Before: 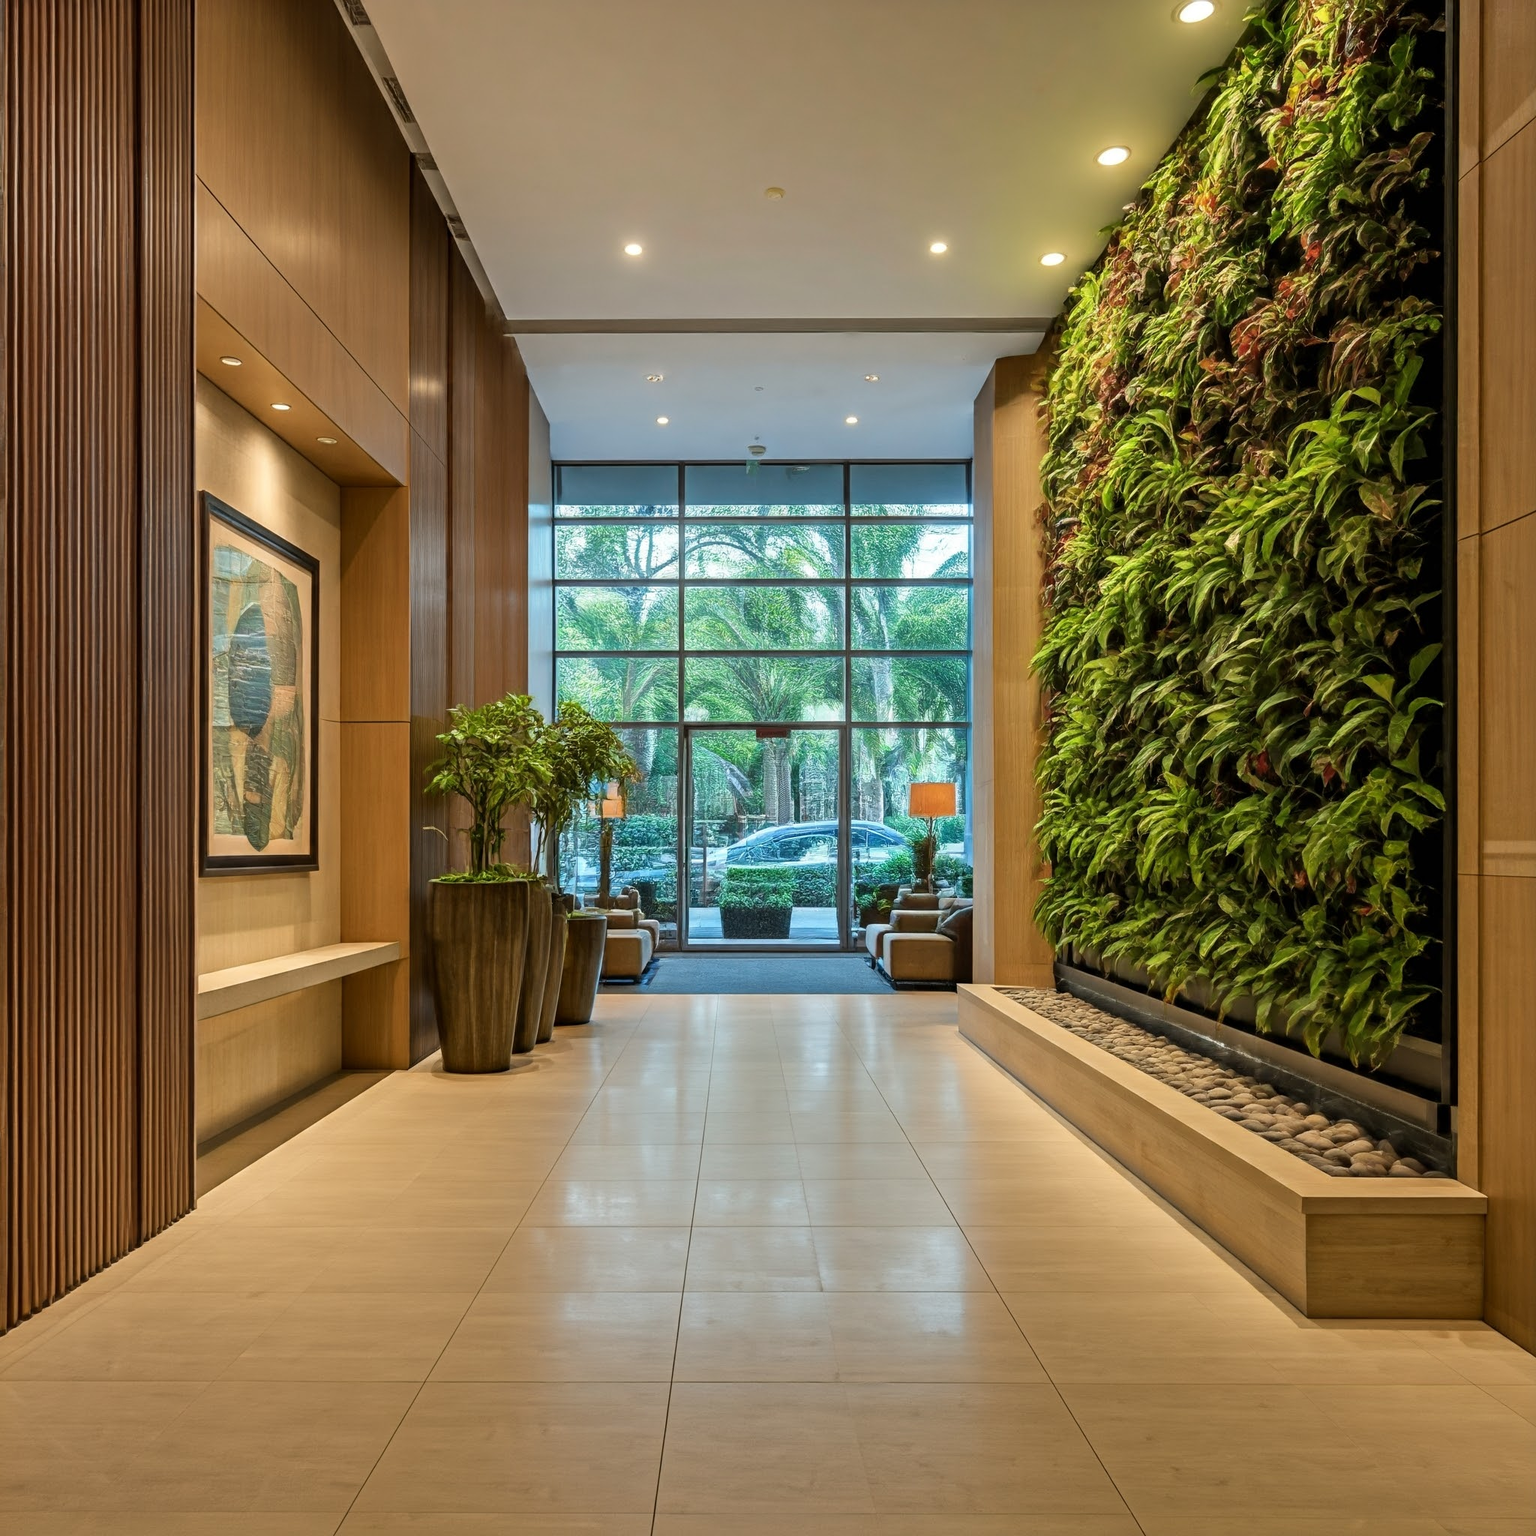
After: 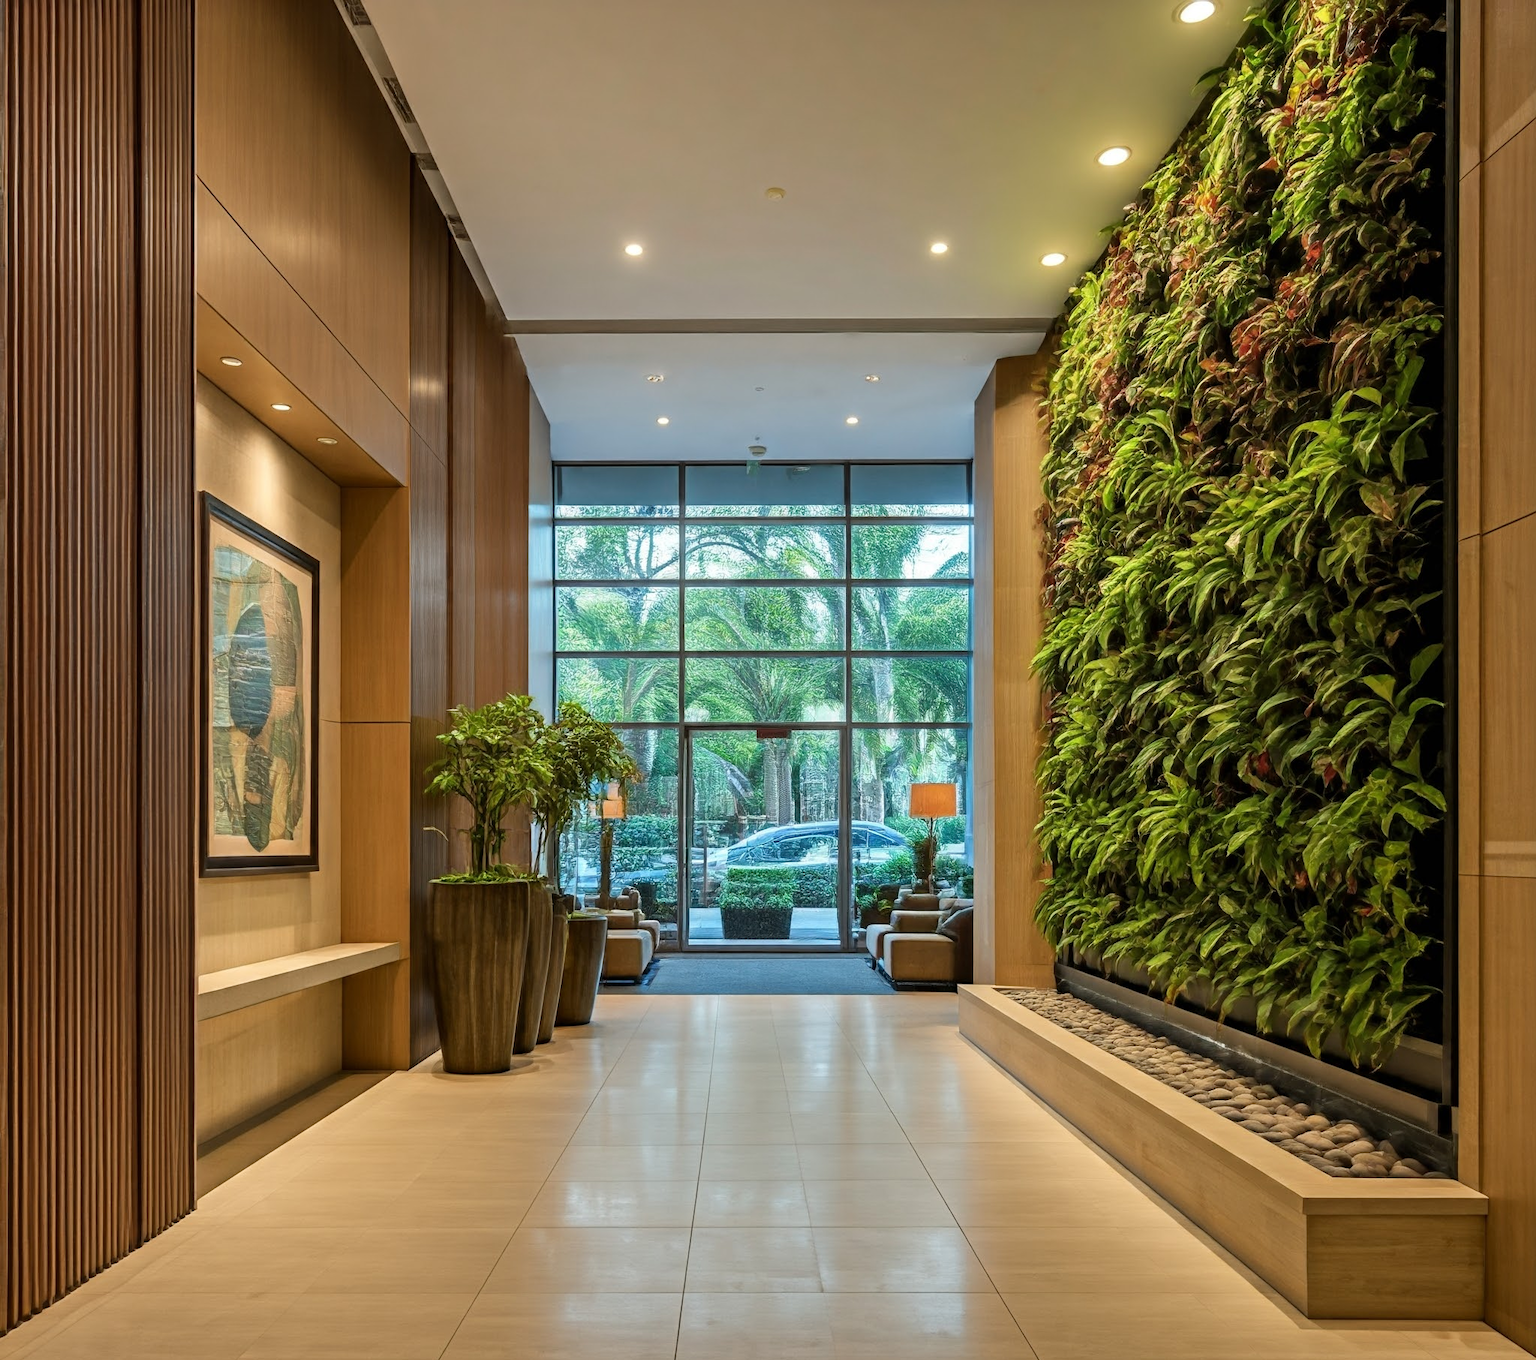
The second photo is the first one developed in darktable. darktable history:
crop and rotate: top 0%, bottom 11.431%
